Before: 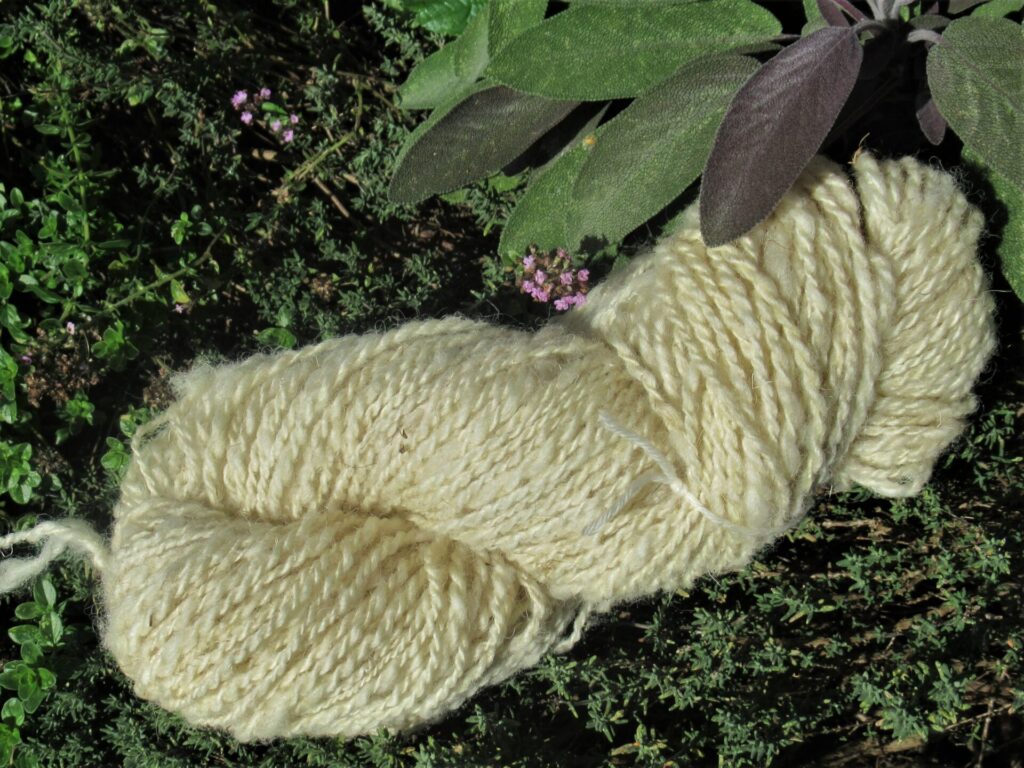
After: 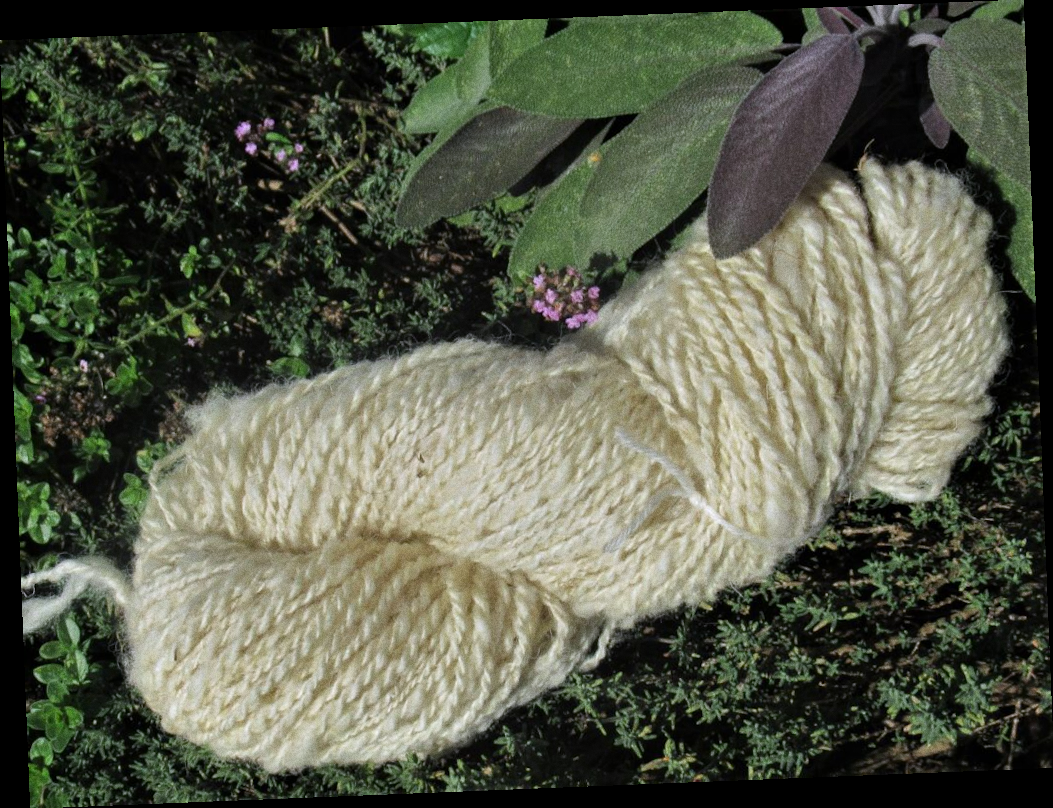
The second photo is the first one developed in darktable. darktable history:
grain: coarseness 0.09 ISO
rotate and perspective: rotation -2.29°, automatic cropping off
white balance: red 1.004, blue 1.096
